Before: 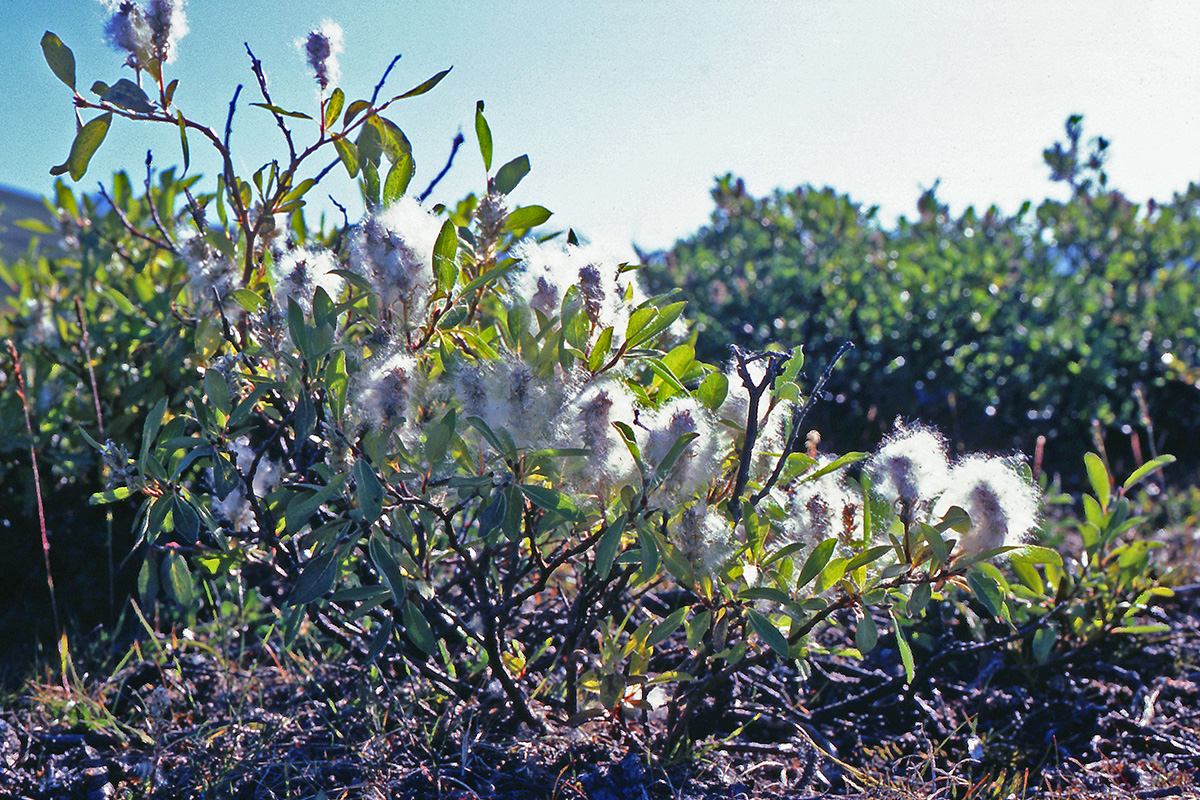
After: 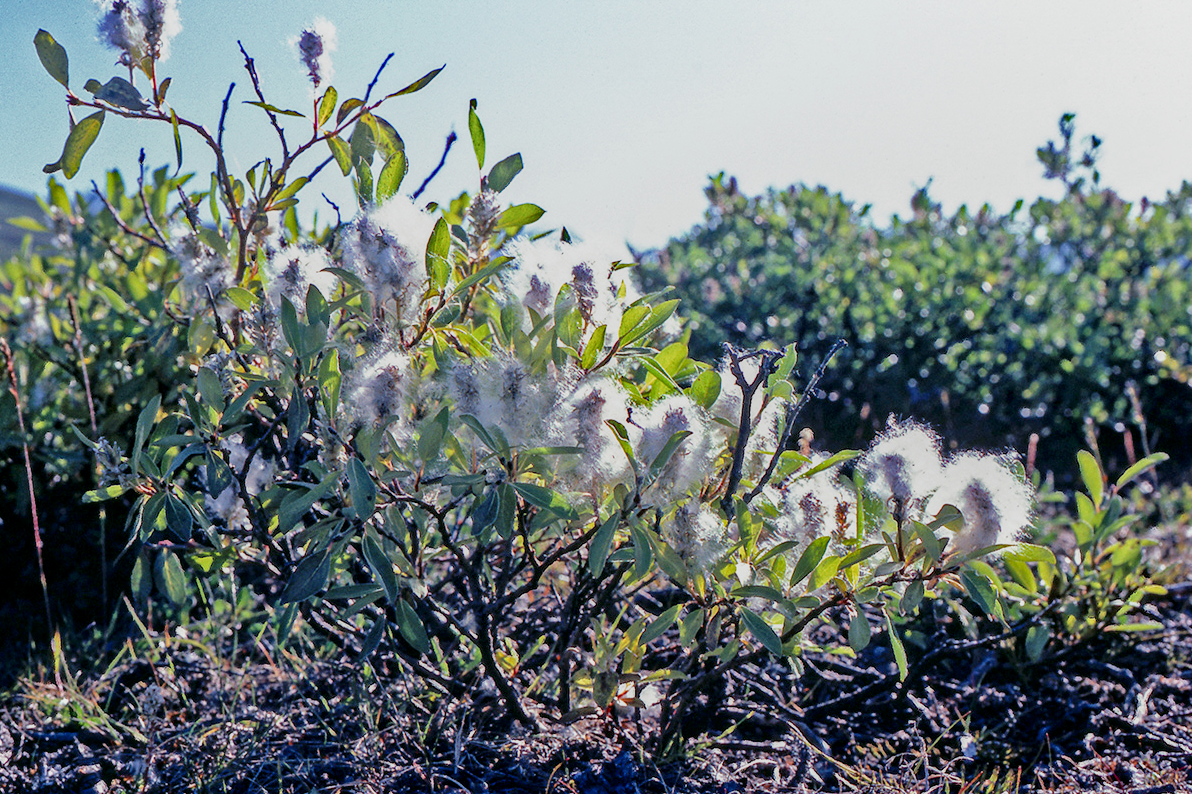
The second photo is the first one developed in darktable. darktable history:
filmic rgb: black relative exposure -7.65 EV, white relative exposure 4.56 EV, hardness 3.61
local contrast: on, module defaults
shadows and highlights: shadows -62.34, white point adjustment -5.21, highlights 60.36
crop and rotate: left 0.618%, top 0.321%, bottom 0.398%
